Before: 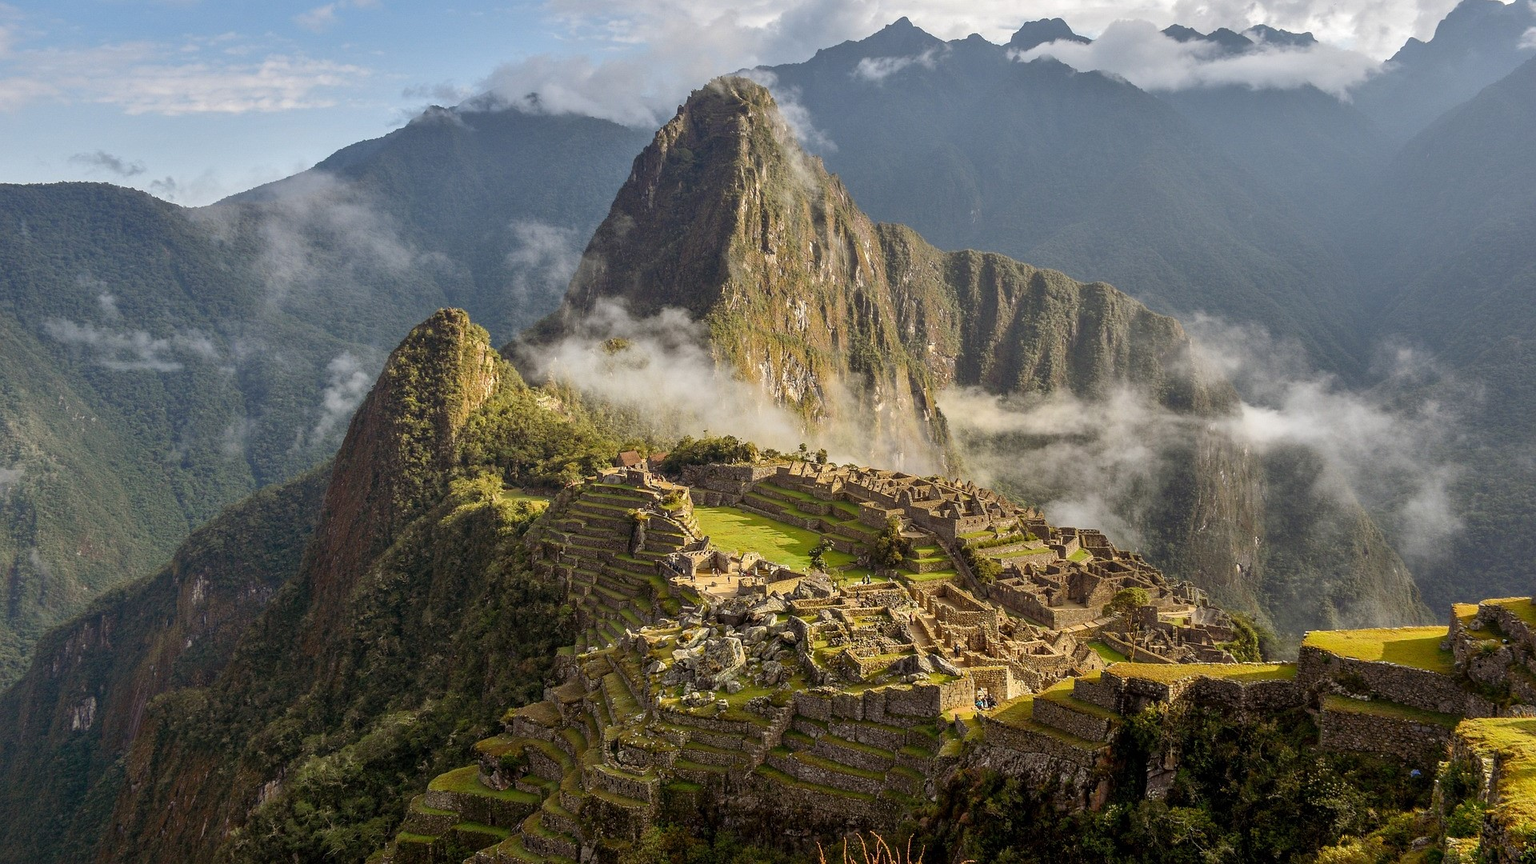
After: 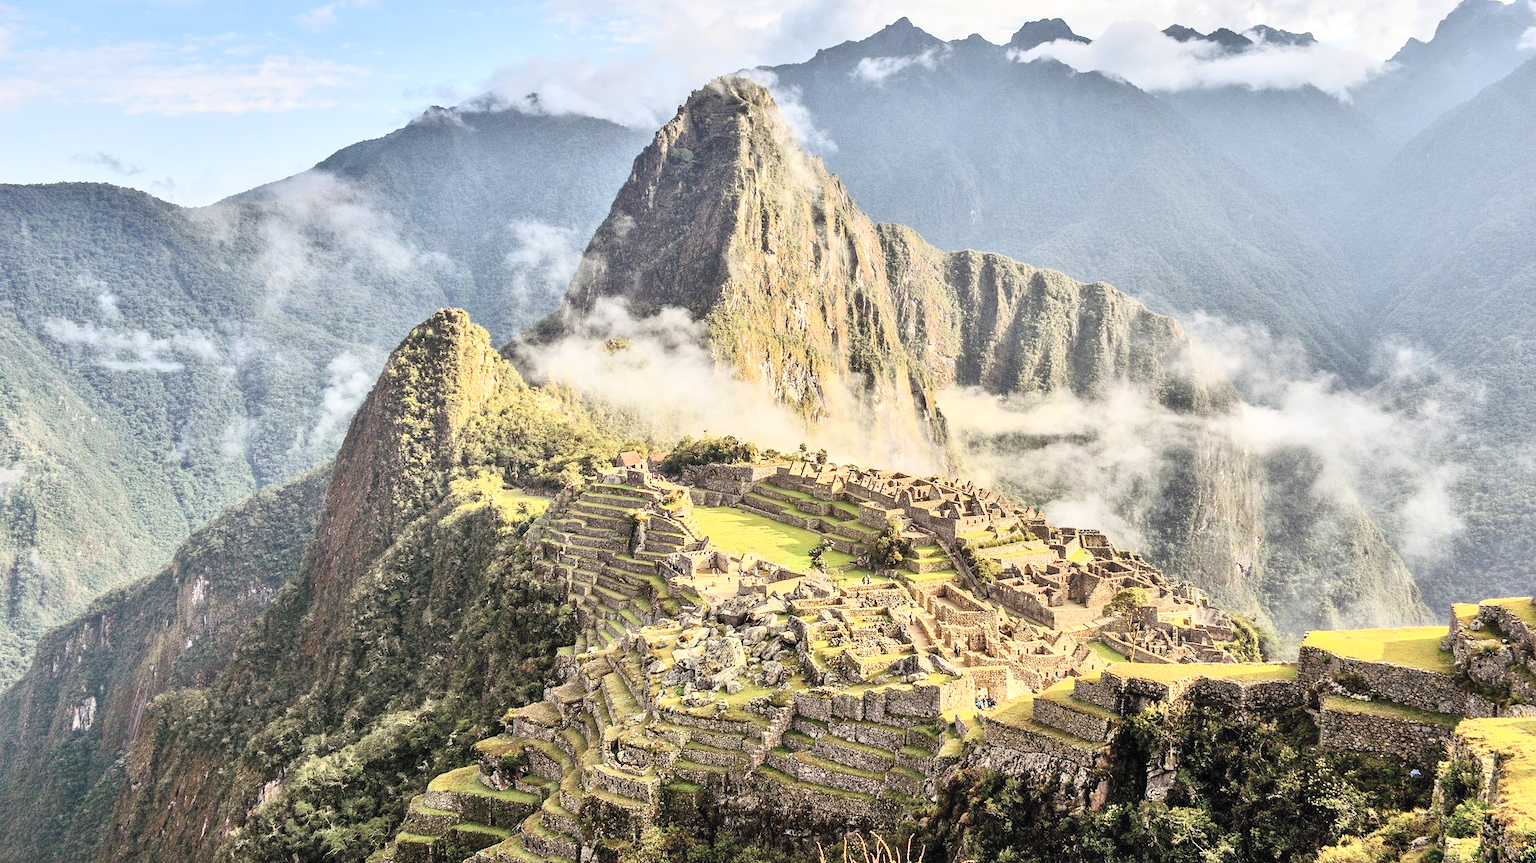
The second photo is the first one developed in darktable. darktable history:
tone equalizer: -7 EV 0.15 EV, -6 EV 0.6 EV, -5 EV 1.15 EV, -4 EV 1.33 EV, -3 EV 1.15 EV, -2 EV 0.6 EV, -1 EV 0.15 EV, mask exposure compensation -0.5 EV
crop: bottom 0.071%
contrast brightness saturation: contrast 0.43, brightness 0.56, saturation -0.19
shadows and highlights: shadows 53, soften with gaussian
